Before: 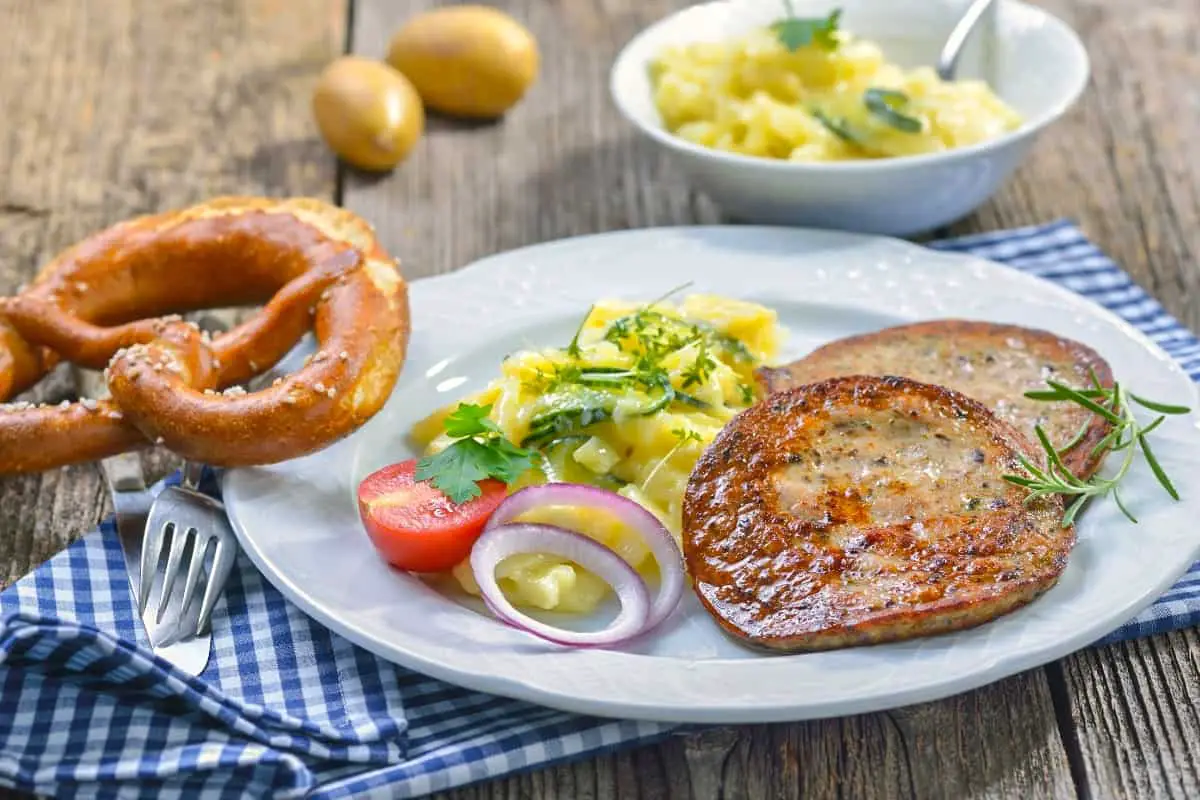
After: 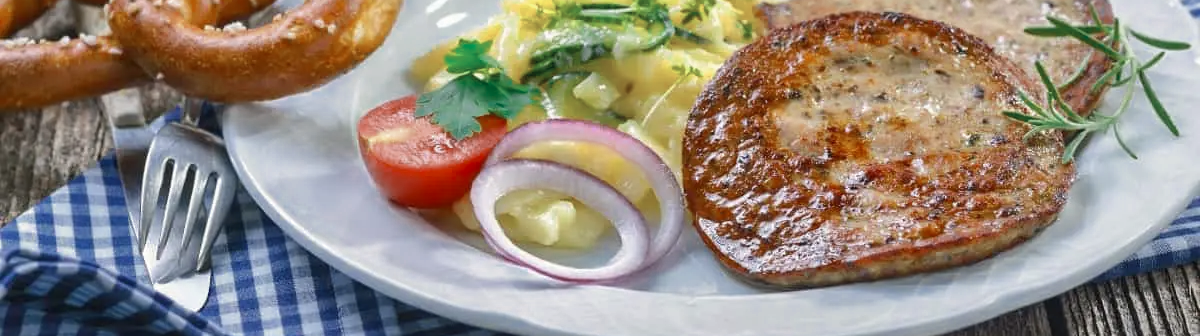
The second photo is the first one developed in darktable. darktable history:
crop: top 45.551%, bottom 12.262%
color zones: curves: ch0 [(0, 0.5) (0.125, 0.4) (0.25, 0.5) (0.375, 0.4) (0.5, 0.4) (0.625, 0.35) (0.75, 0.35) (0.875, 0.5)]; ch1 [(0, 0.35) (0.125, 0.45) (0.25, 0.35) (0.375, 0.35) (0.5, 0.35) (0.625, 0.35) (0.75, 0.45) (0.875, 0.35)]; ch2 [(0, 0.6) (0.125, 0.5) (0.25, 0.5) (0.375, 0.6) (0.5, 0.6) (0.625, 0.5) (0.75, 0.5) (0.875, 0.5)]
